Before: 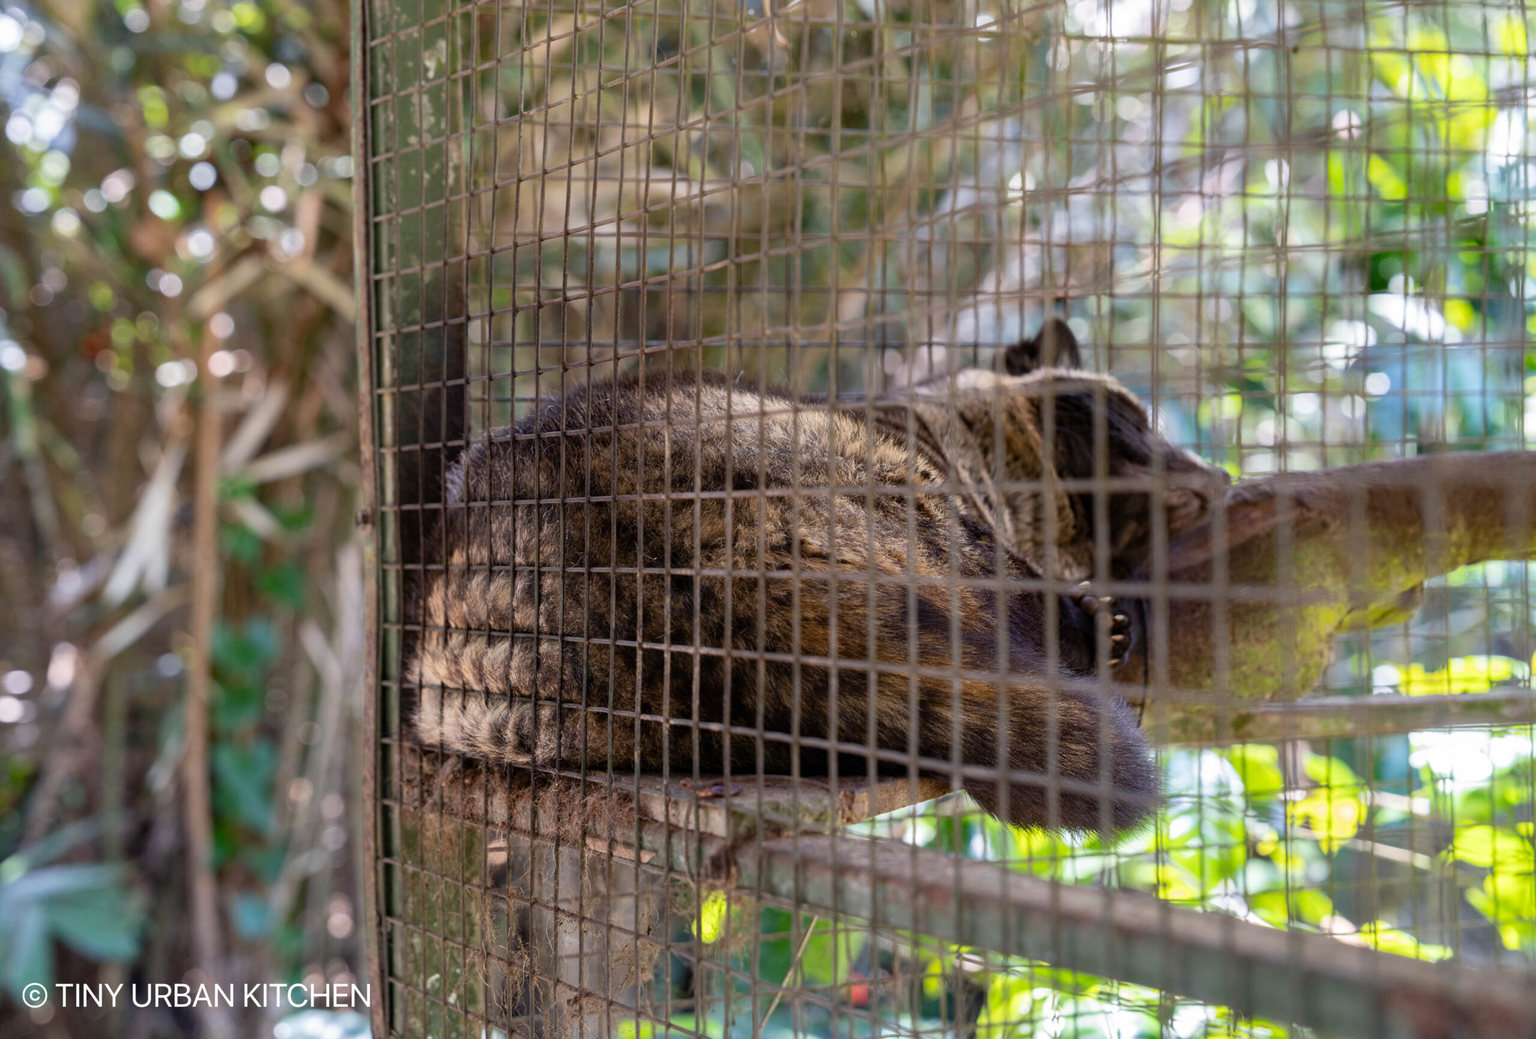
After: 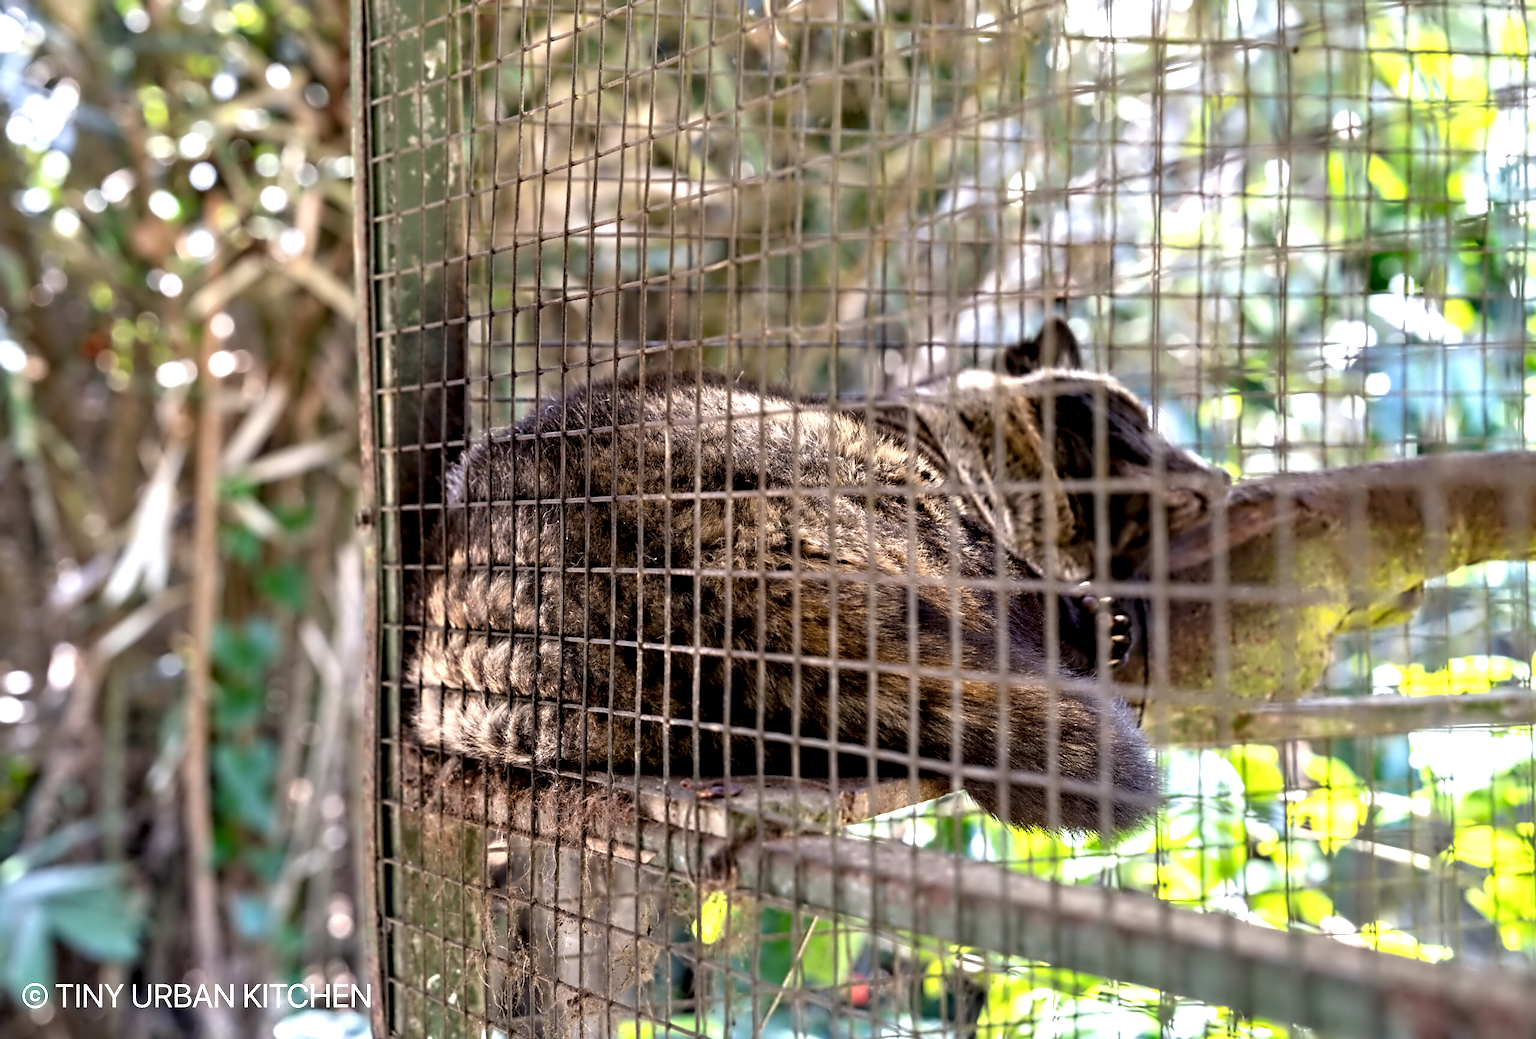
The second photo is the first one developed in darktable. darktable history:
contrast equalizer: octaves 7, y [[0.5, 0.542, 0.583, 0.625, 0.667, 0.708], [0.5 ×6], [0.5 ×6], [0, 0.033, 0.067, 0.1, 0.133, 0.167], [0, 0.05, 0.1, 0.15, 0.2, 0.25]]
exposure: black level correction 0.002, exposure -0.101 EV, compensate exposure bias true, compensate highlight preservation false
tone equalizer: mask exposure compensation -0.495 EV
